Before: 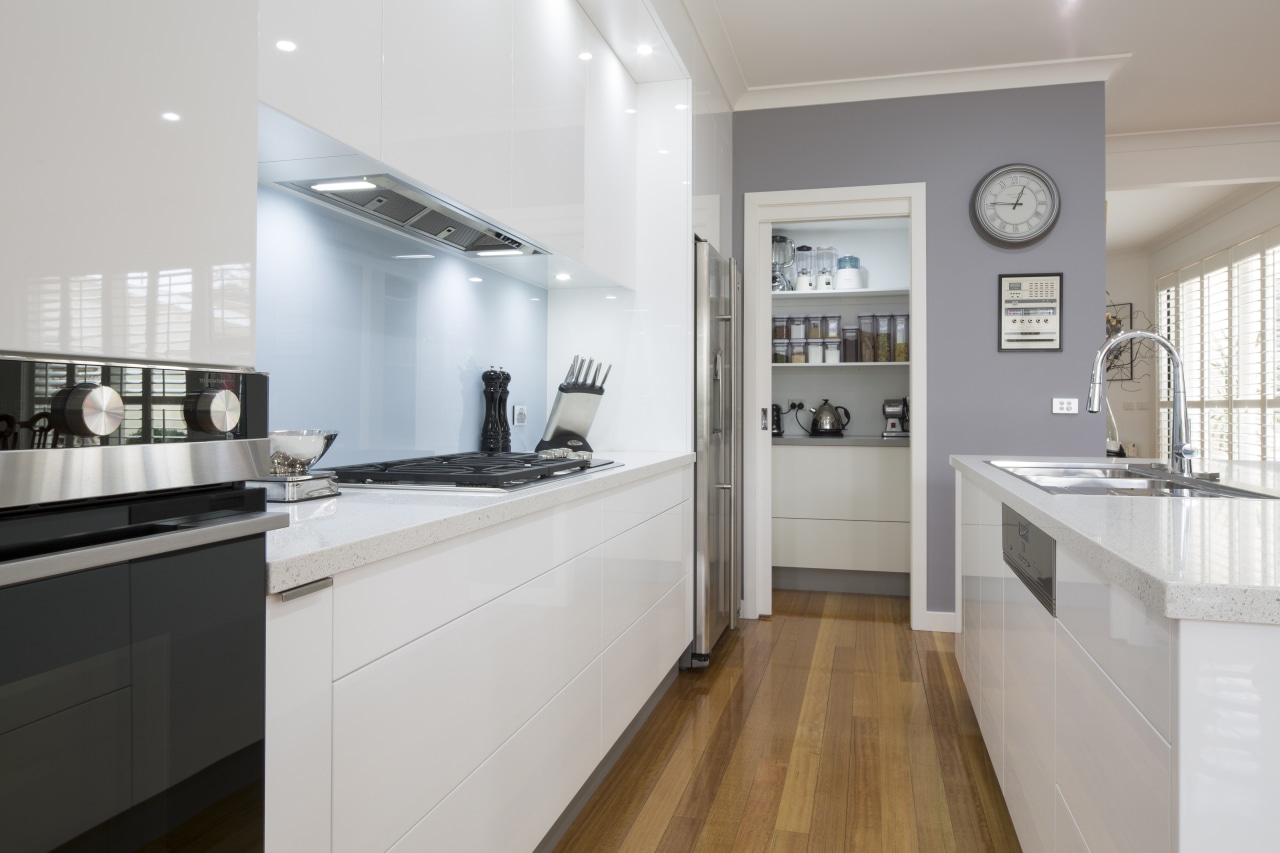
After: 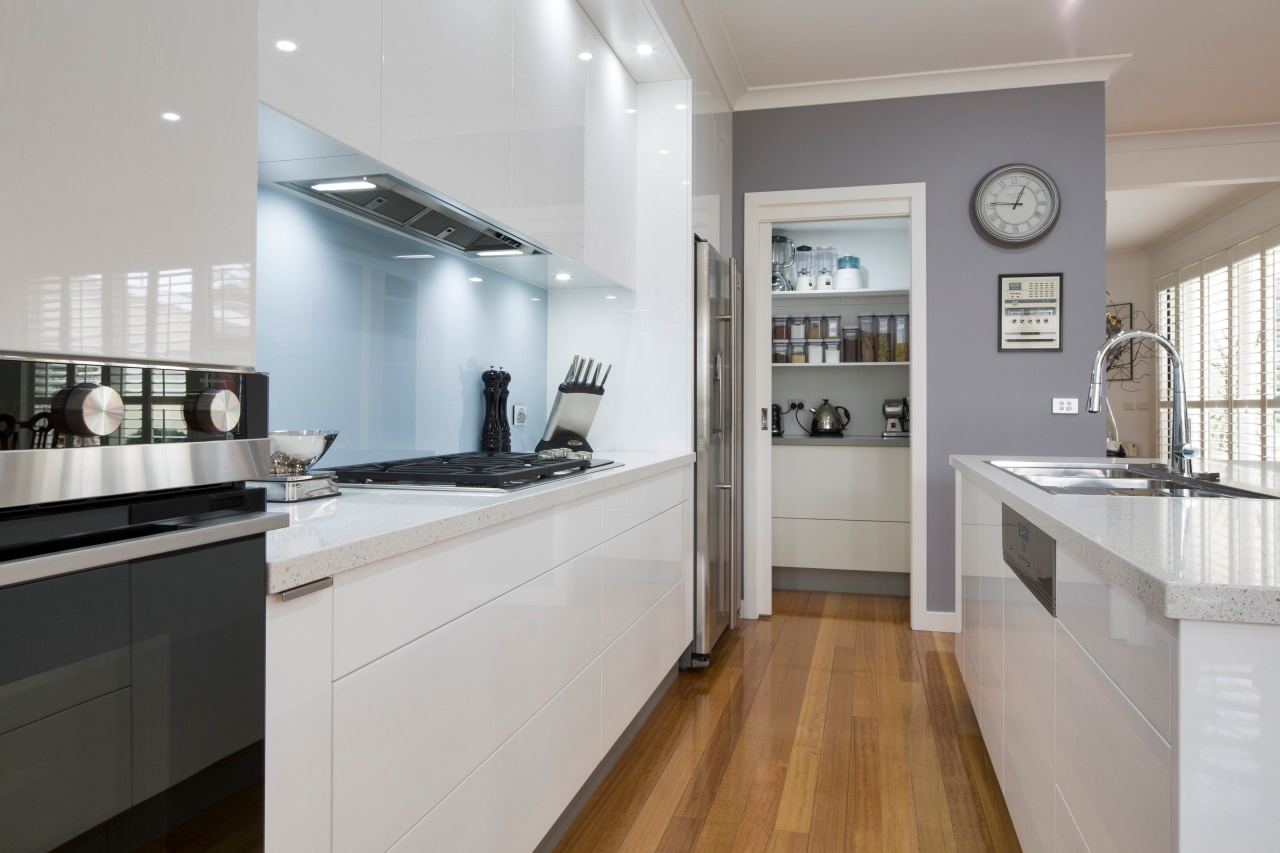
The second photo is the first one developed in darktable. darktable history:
shadows and highlights: highlights color adjustment 52.26%, soften with gaussian
